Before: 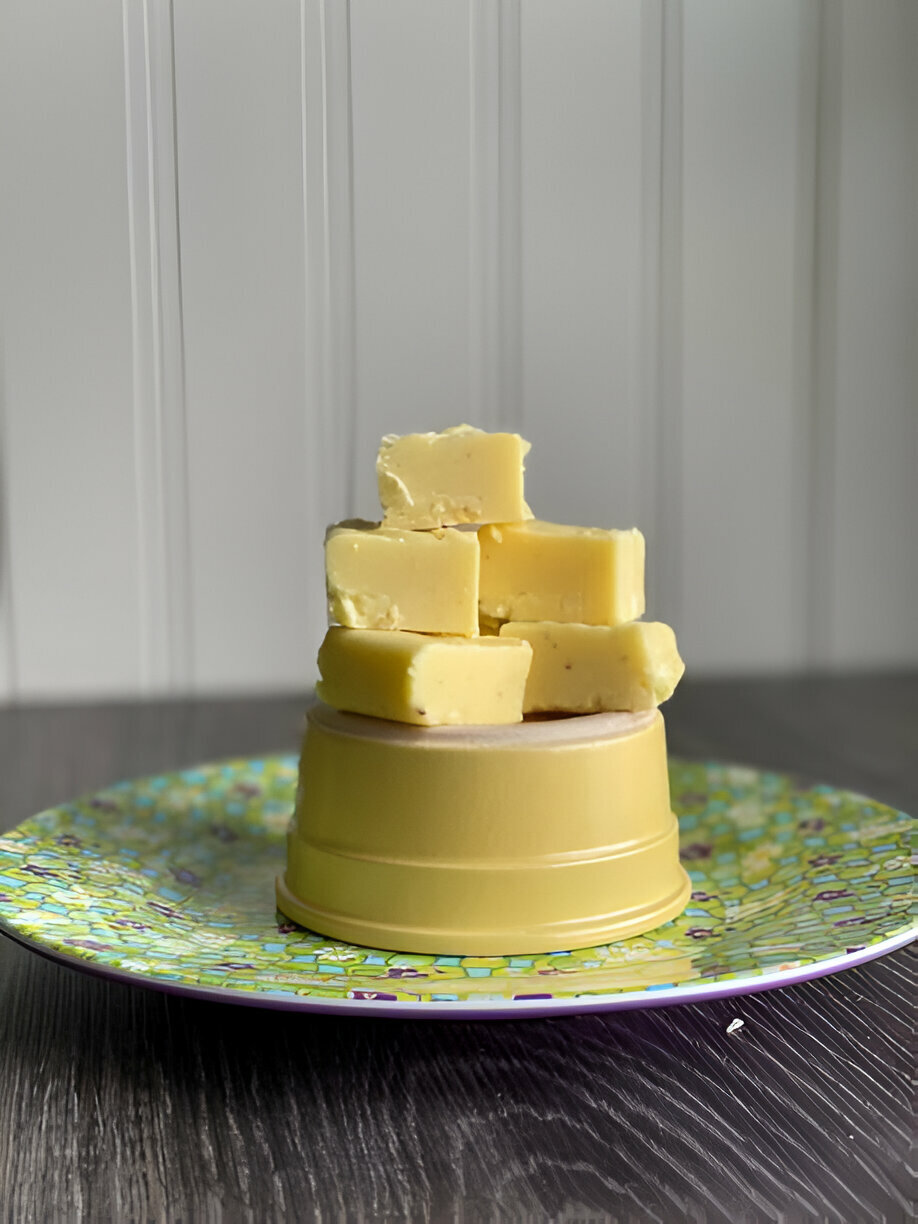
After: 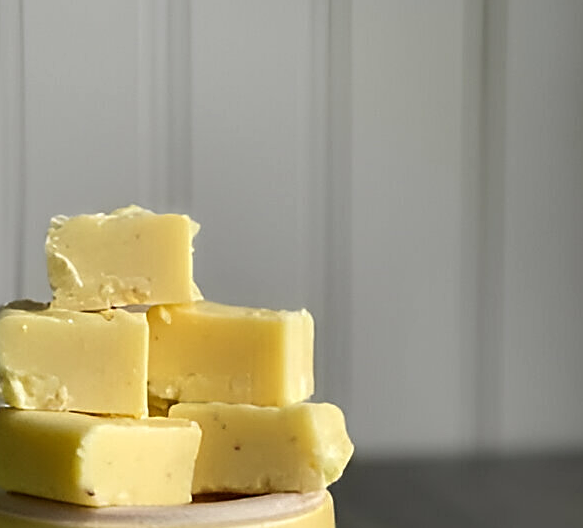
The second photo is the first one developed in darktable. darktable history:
sharpen: on, module defaults
local contrast: highlights 105%, shadows 99%, detail 119%, midtone range 0.2
crop: left 36.135%, top 17.95%, right 0.314%, bottom 38.862%
